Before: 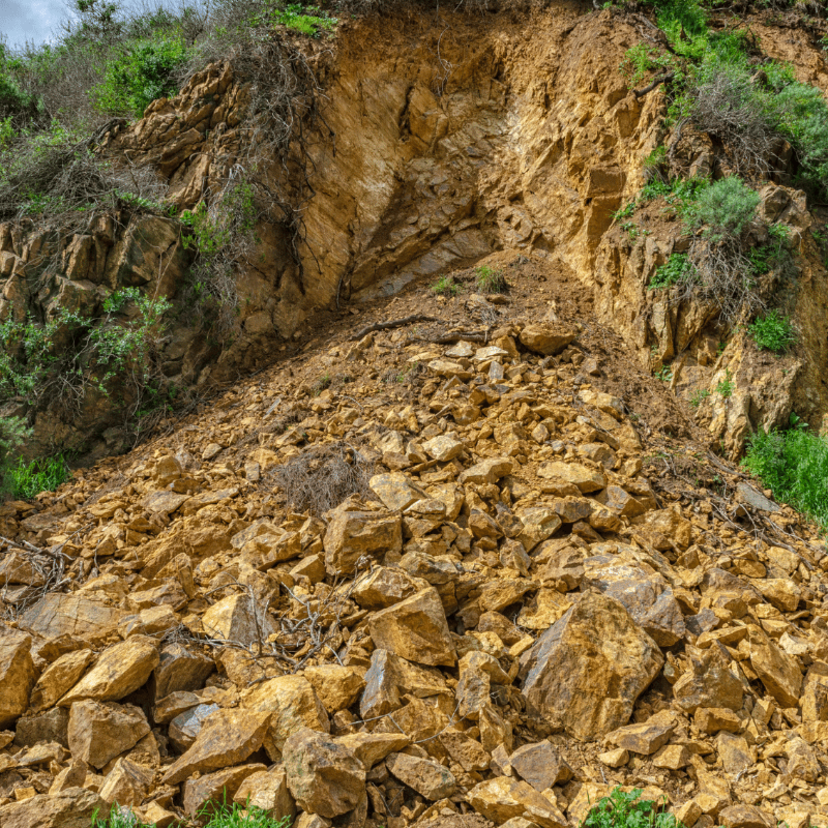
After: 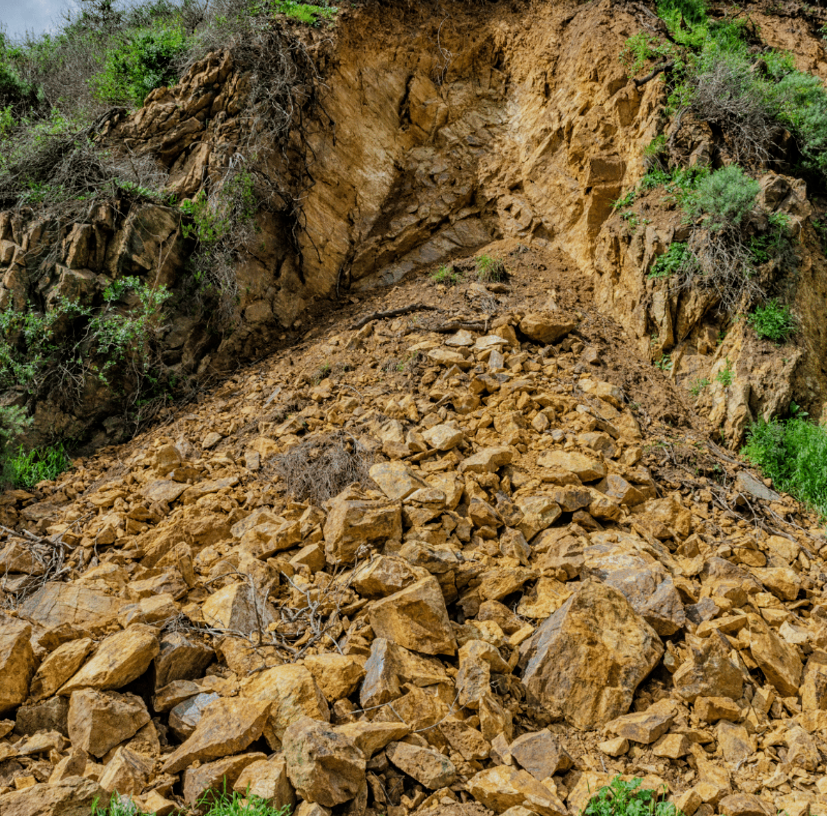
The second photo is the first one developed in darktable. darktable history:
filmic rgb: middle gray luminance 28.76%, black relative exposure -10.39 EV, white relative exposure 5.49 EV, target black luminance 0%, hardness 3.94, latitude 1.97%, contrast 1.132, highlights saturation mix 4.94%, shadows ↔ highlights balance 15.52%, iterations of high-quality reconstruction 0
crop: top 1.345%, right 0.057%
